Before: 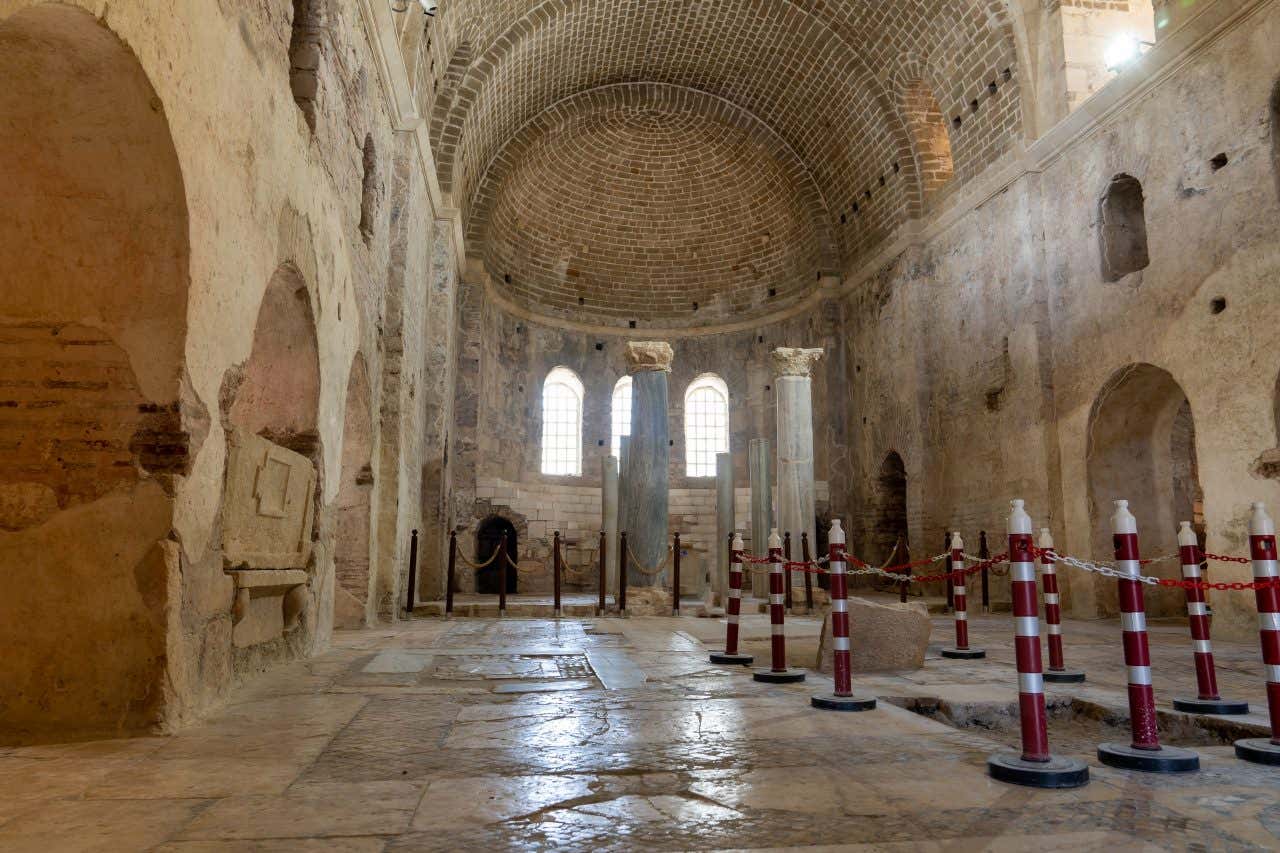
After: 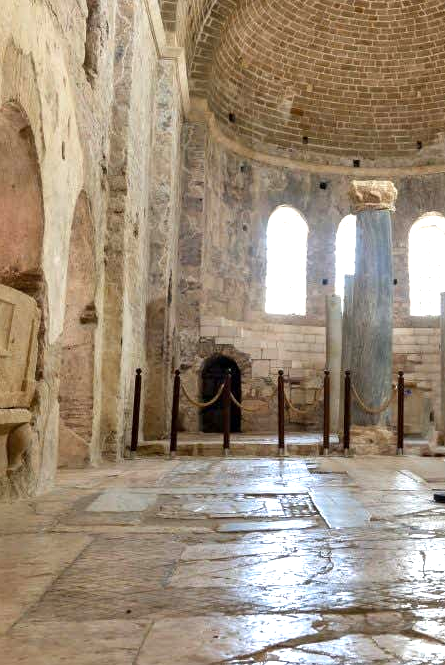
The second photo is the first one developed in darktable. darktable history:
contrast equalizer: octaves 7, y [[0.5, 0.501, 0.525, 0.597, 0.58, 0.514], [0.5 ×6], [0.5 ×6], [0 ×6], [0 ×6]], mix 0.271
crop and rotate: left 21.594%, top 18.957%, right 43.592%, bottom 2.984%
exposure: black level correction 0, exposure 0.699 EV, compensate highlight preservation false
